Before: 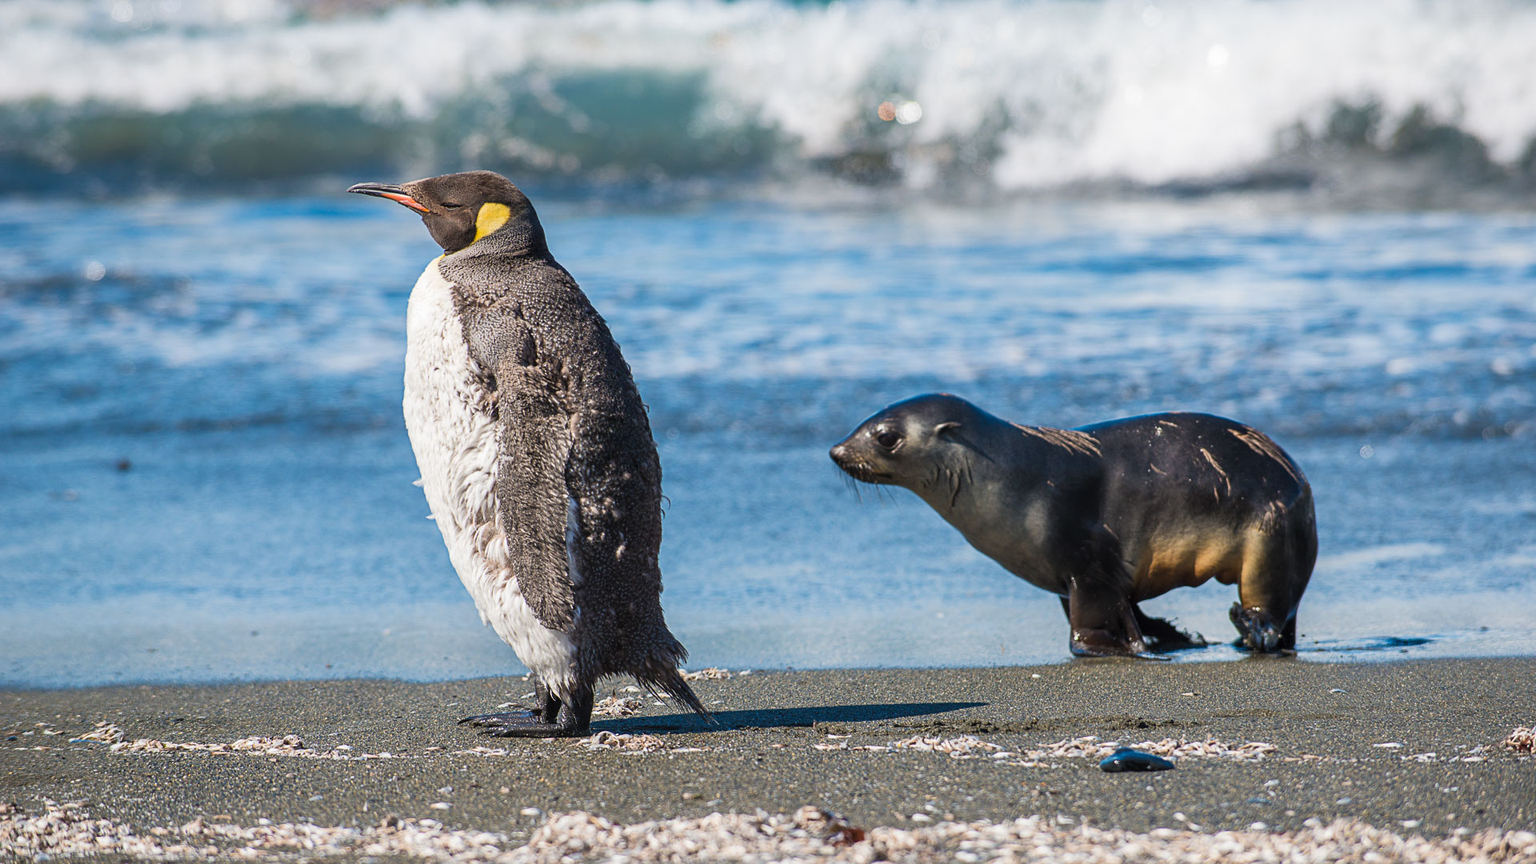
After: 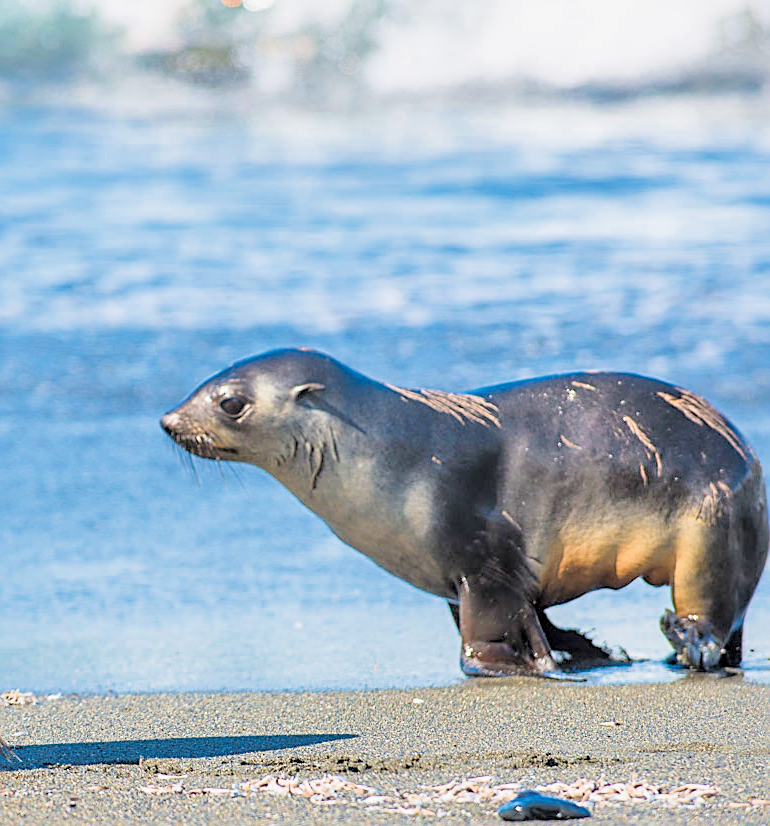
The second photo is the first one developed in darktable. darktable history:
filmic rgb: middle gray luminance 3.44%, black relative exposure -5.92 EV, white relative exposure 6.33 EV, threshold 6 EV, dynamic range scaling 22.4%, target black luminance 0%, hardness 2.33, latitude 45.85%, contrast 0.78, highlights saturation mix 100%, shadows ↔ highlights balance 0.033%, add noise in highlights 0, preserve chrominance max RGB, color science v3 (2019), use custom middle-gray values true, iterations of high-quality reconstruction 0, contrast in highlights soft, enable highlight reconstruction true
local contrast: mode bilateral grid, contrast 20, coarseness 50, detail 120%, midtone range 0.2
crop: left 45.721%, top 13.393%, right 14.118%, bottom 10.01%
sharpen: on, module defaults
